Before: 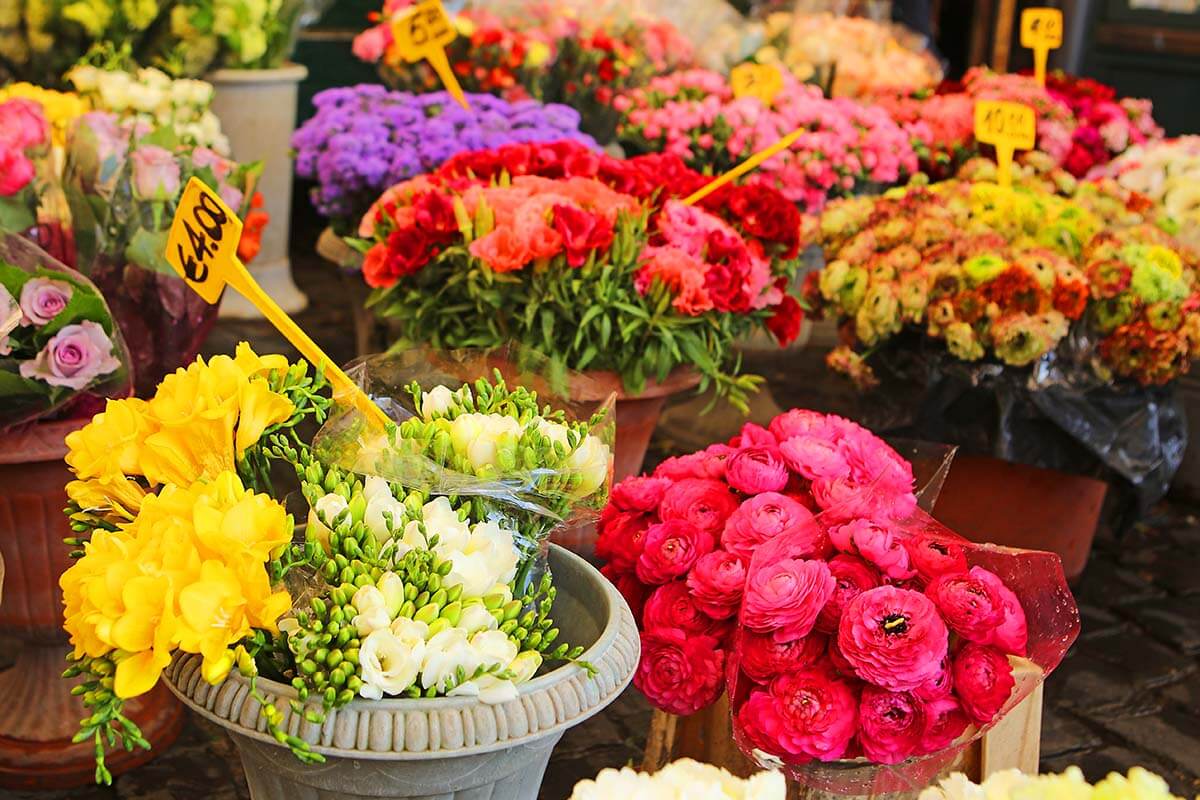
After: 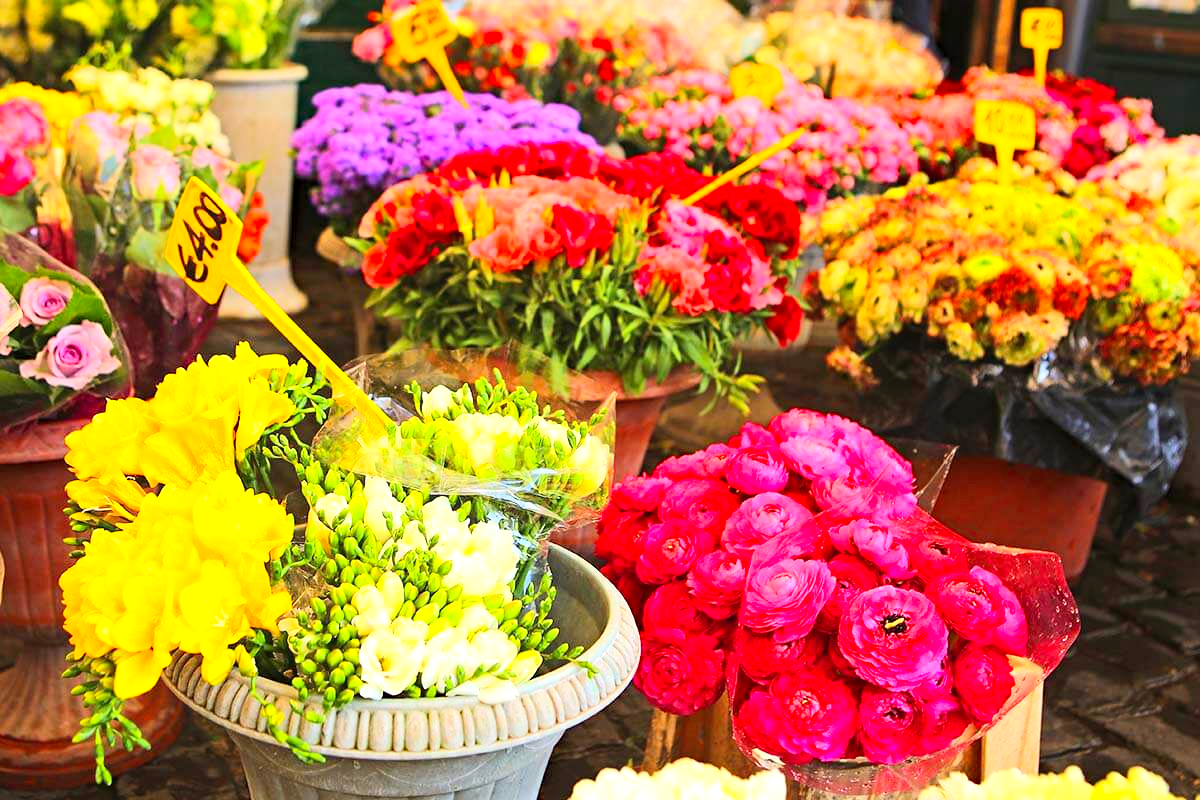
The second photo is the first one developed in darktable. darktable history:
exposure: black level correction 0, exposure 0.499 EV, compensate exposure bias true, compensate highlight preservation false
haze removal: adaptive false
contrast brightness saturation: contrast 0.201, brightness 0.168, saturation 0.219
